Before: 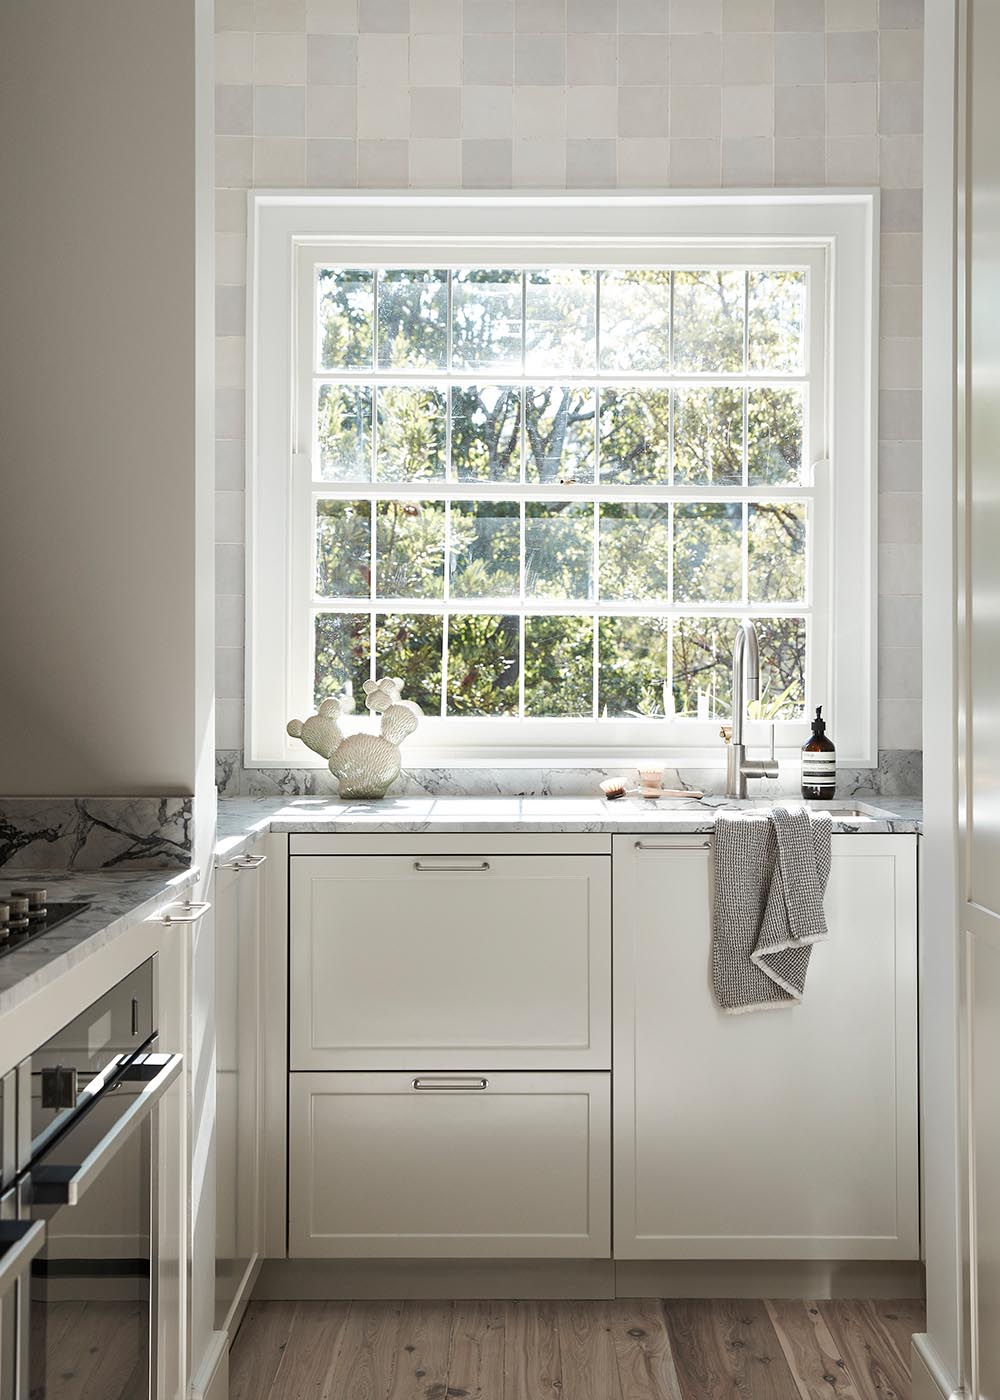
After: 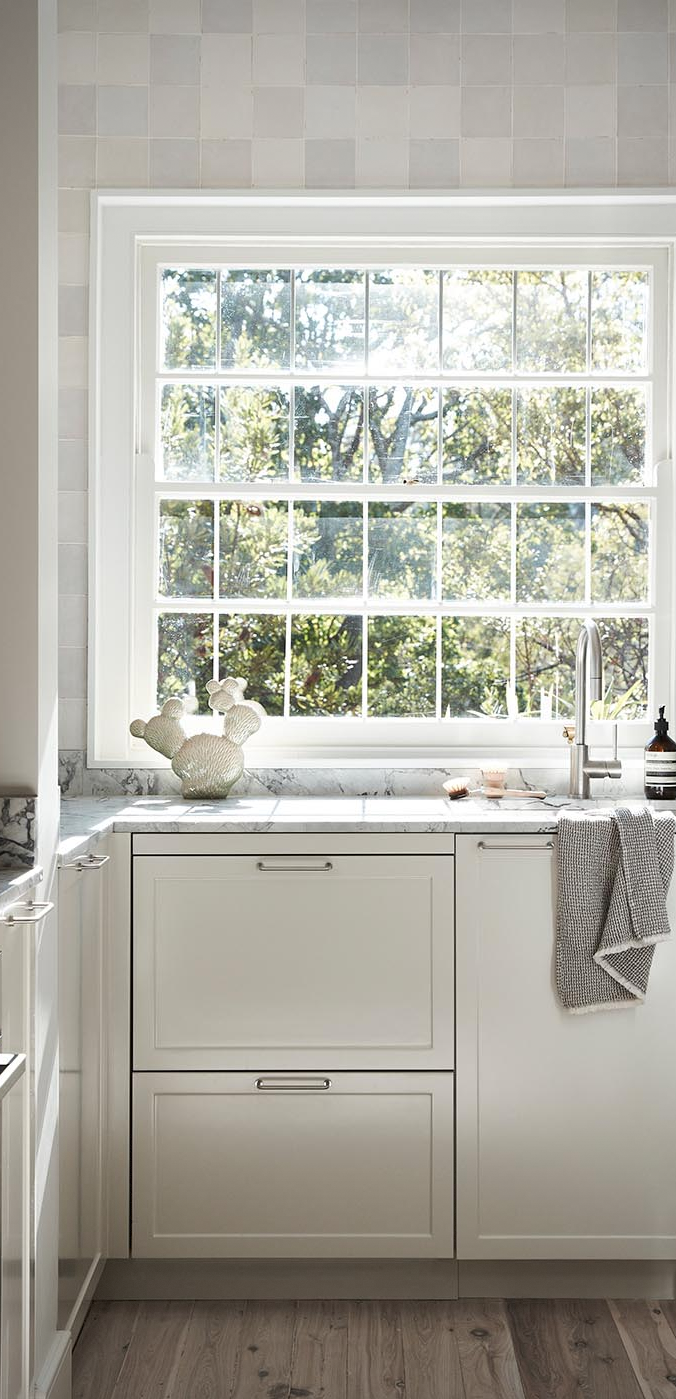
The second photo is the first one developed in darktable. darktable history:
crop and rotate: left 15.707%, right 16.662%
vignetting: fall-off start 84.21%, fall-off radius 79.89%, brightness -0.403, saturation -0.296, width/height ratio 1.213, dithering 8-bit output
